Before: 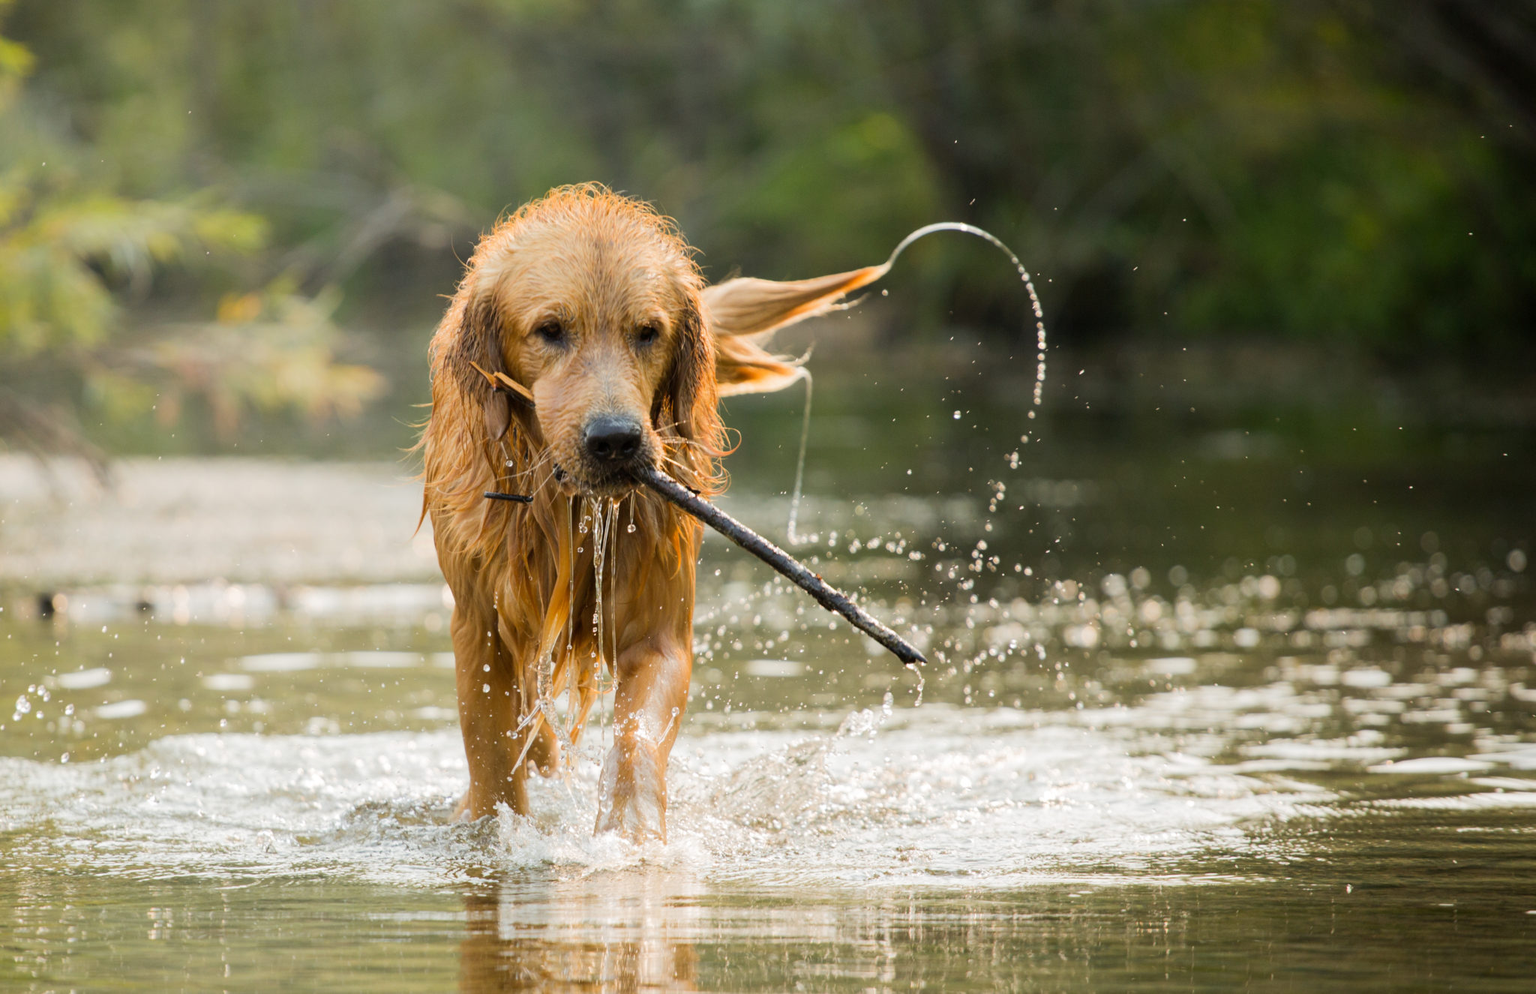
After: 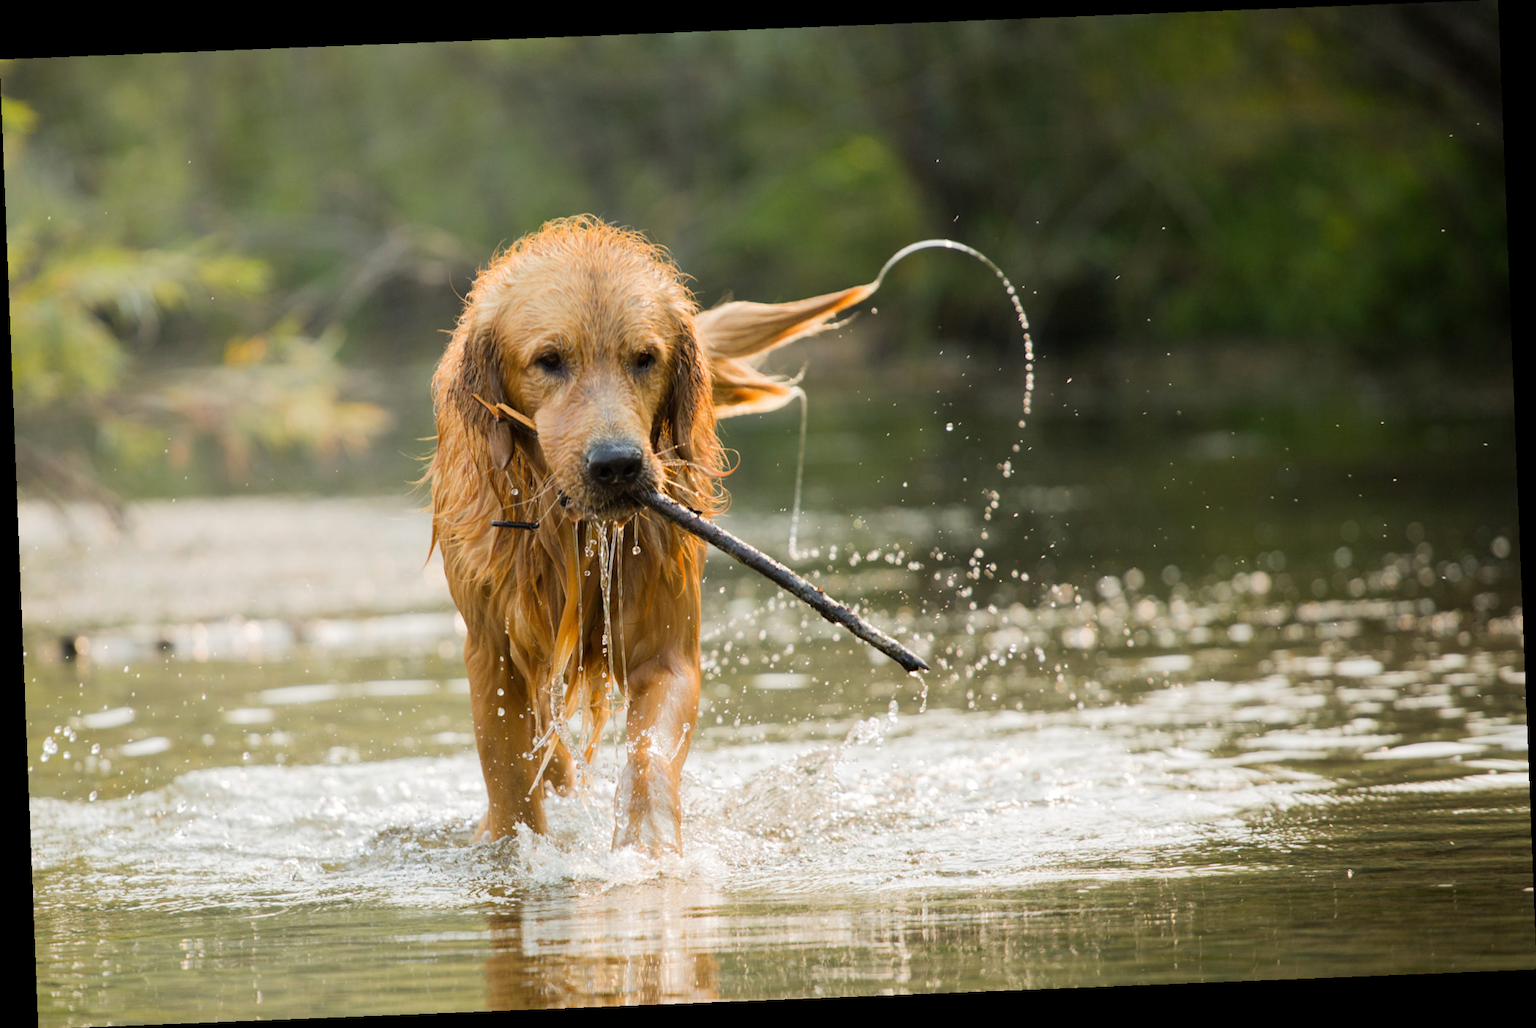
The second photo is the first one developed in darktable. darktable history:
rotate and perspective: rotation -2.29°, automatic cropping off
tone equalizer: -7 EV 0.13 EV, smoothing diameter 25%, edges refinement/feathering 10, preserve details guided filter
